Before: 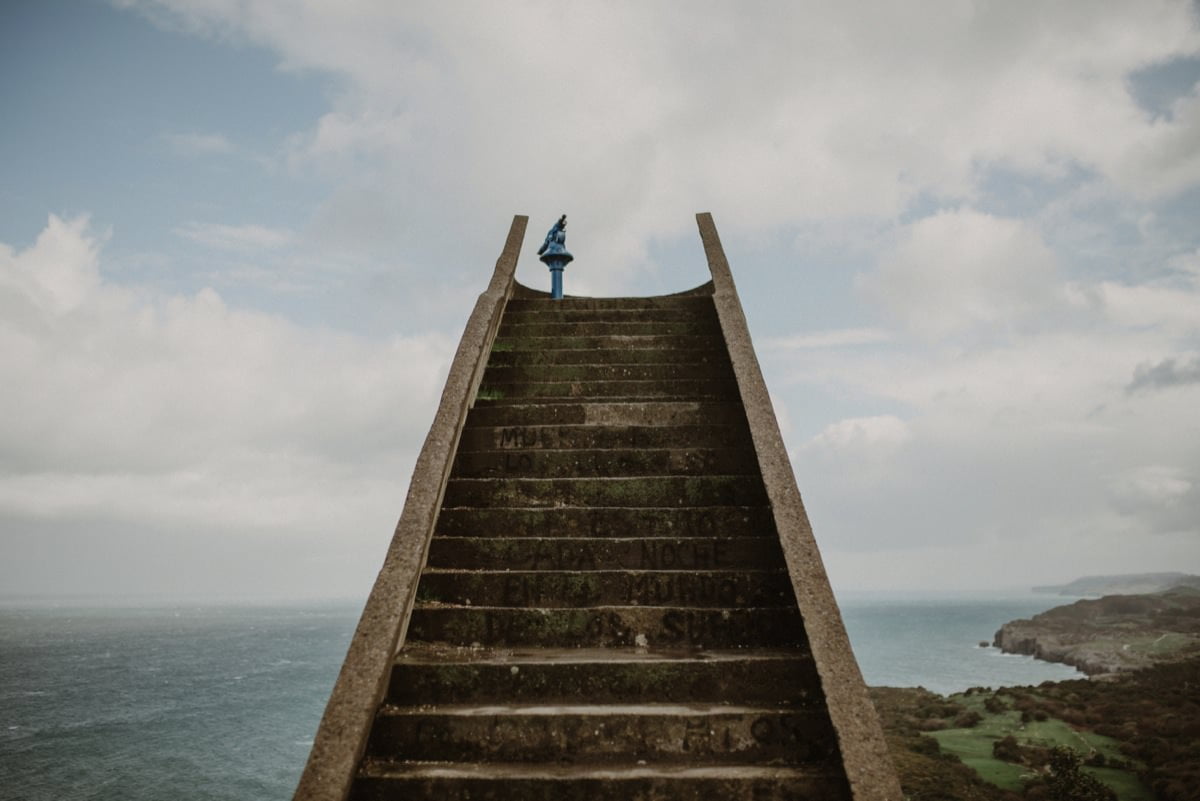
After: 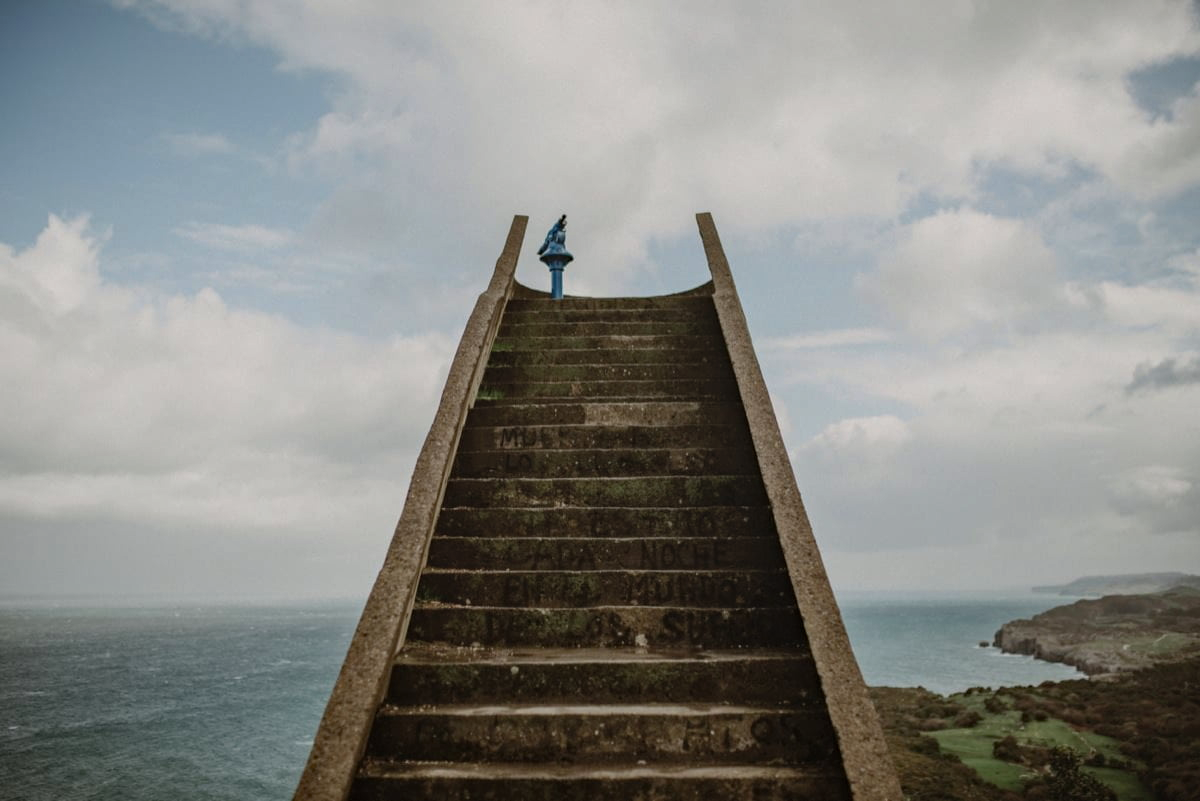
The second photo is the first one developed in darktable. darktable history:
local contrast: detail 110%
white balance: emerald 1
haze removal: compatibility mode true, adaptive false
